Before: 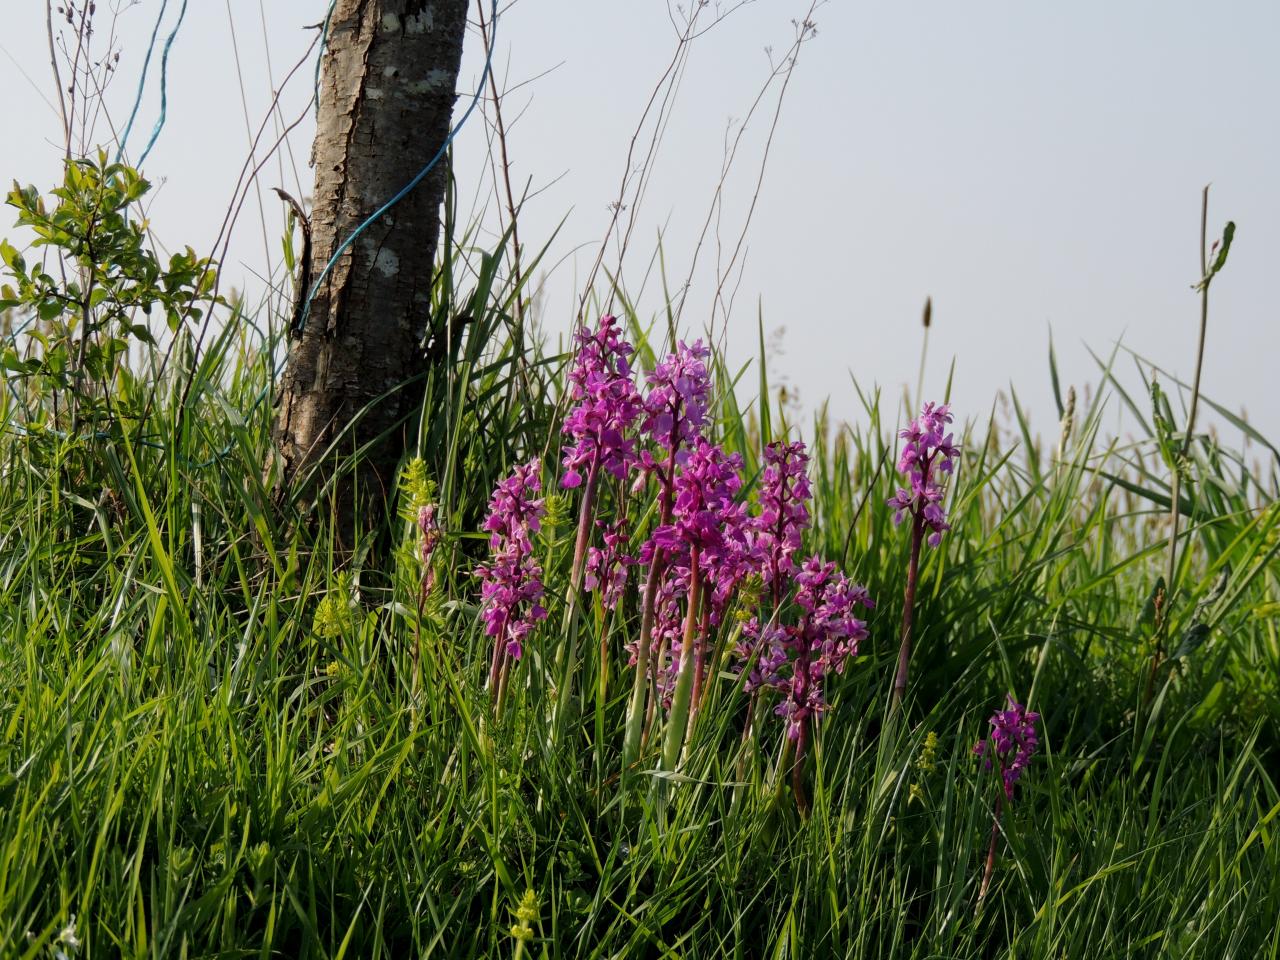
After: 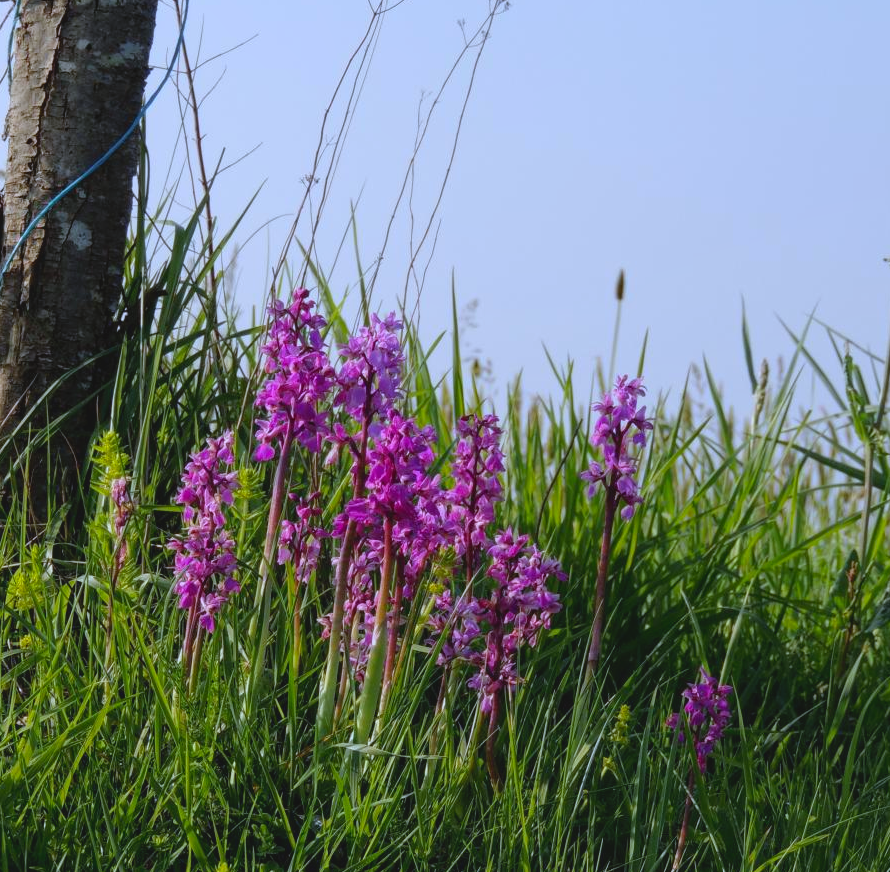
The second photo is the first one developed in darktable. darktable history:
local contrast: highlights 100%, shadows 100%, detail 120%, midtone range 0.2
lowpass: radius 0.1, contrast 0.85, saturation 1.1, unbound 0
white balance: red 0.948, green 1.02, blue 1.176
crop and rotate: left 24.034%, top 2.838%, right 6.406%, bottom 6.299%
